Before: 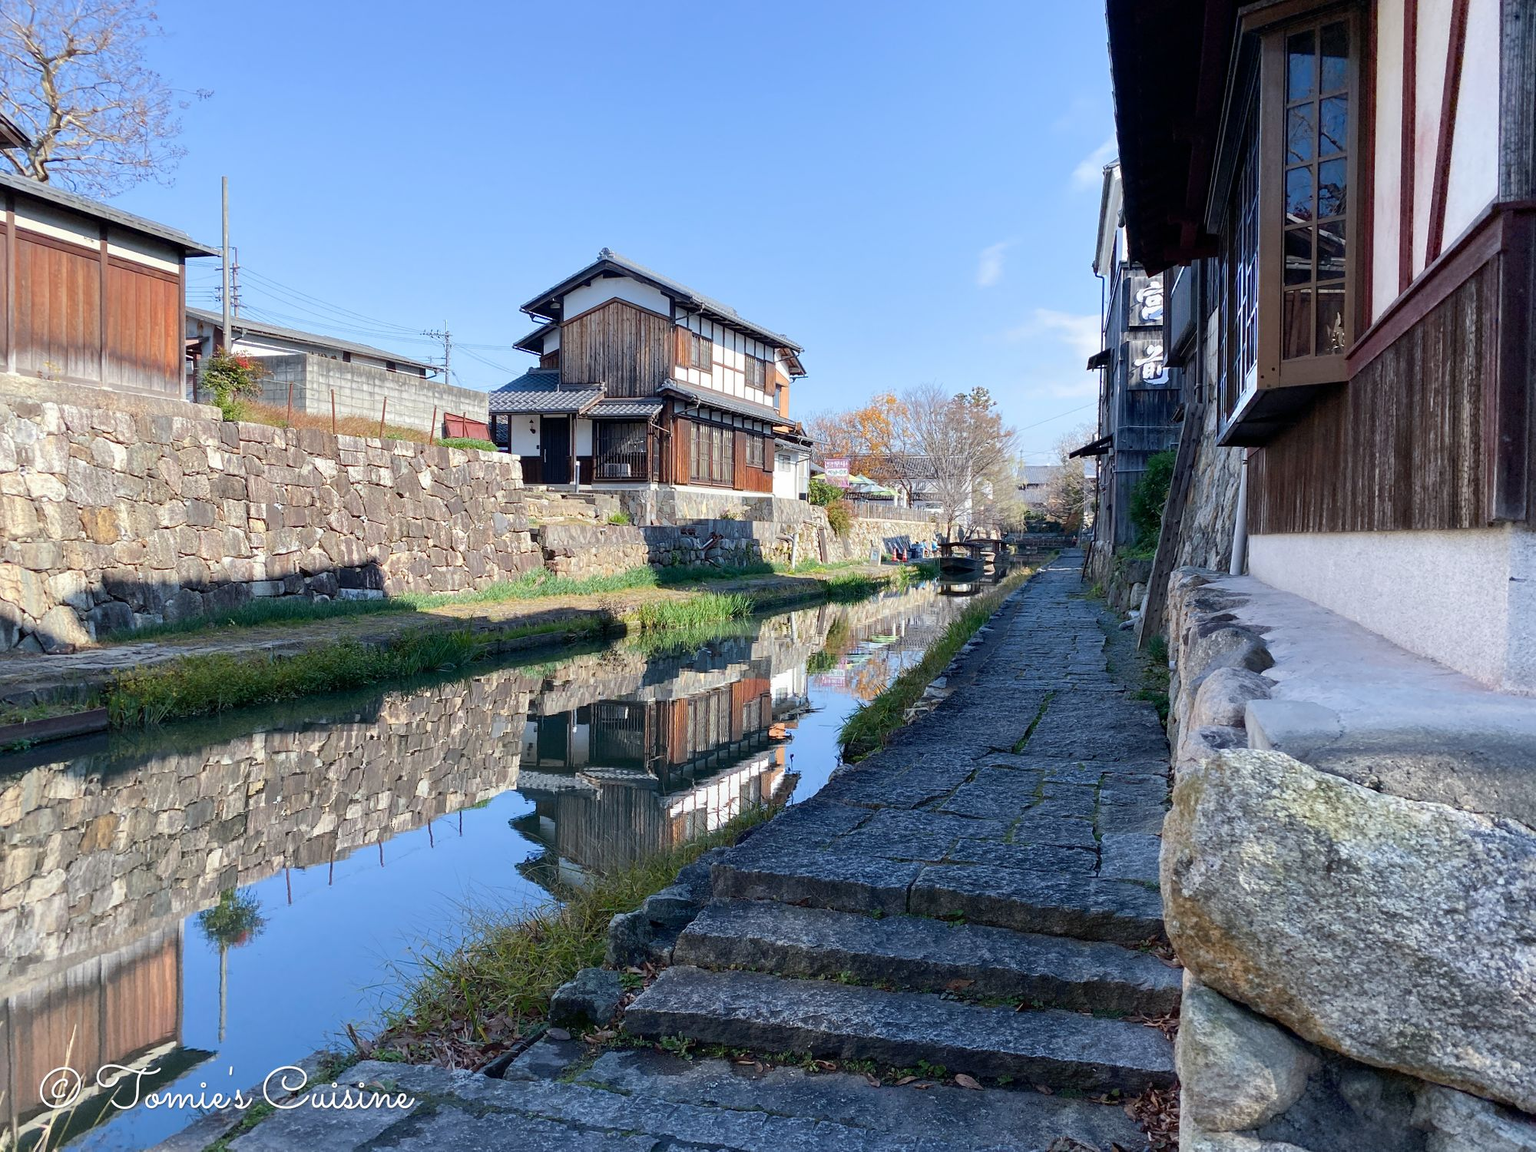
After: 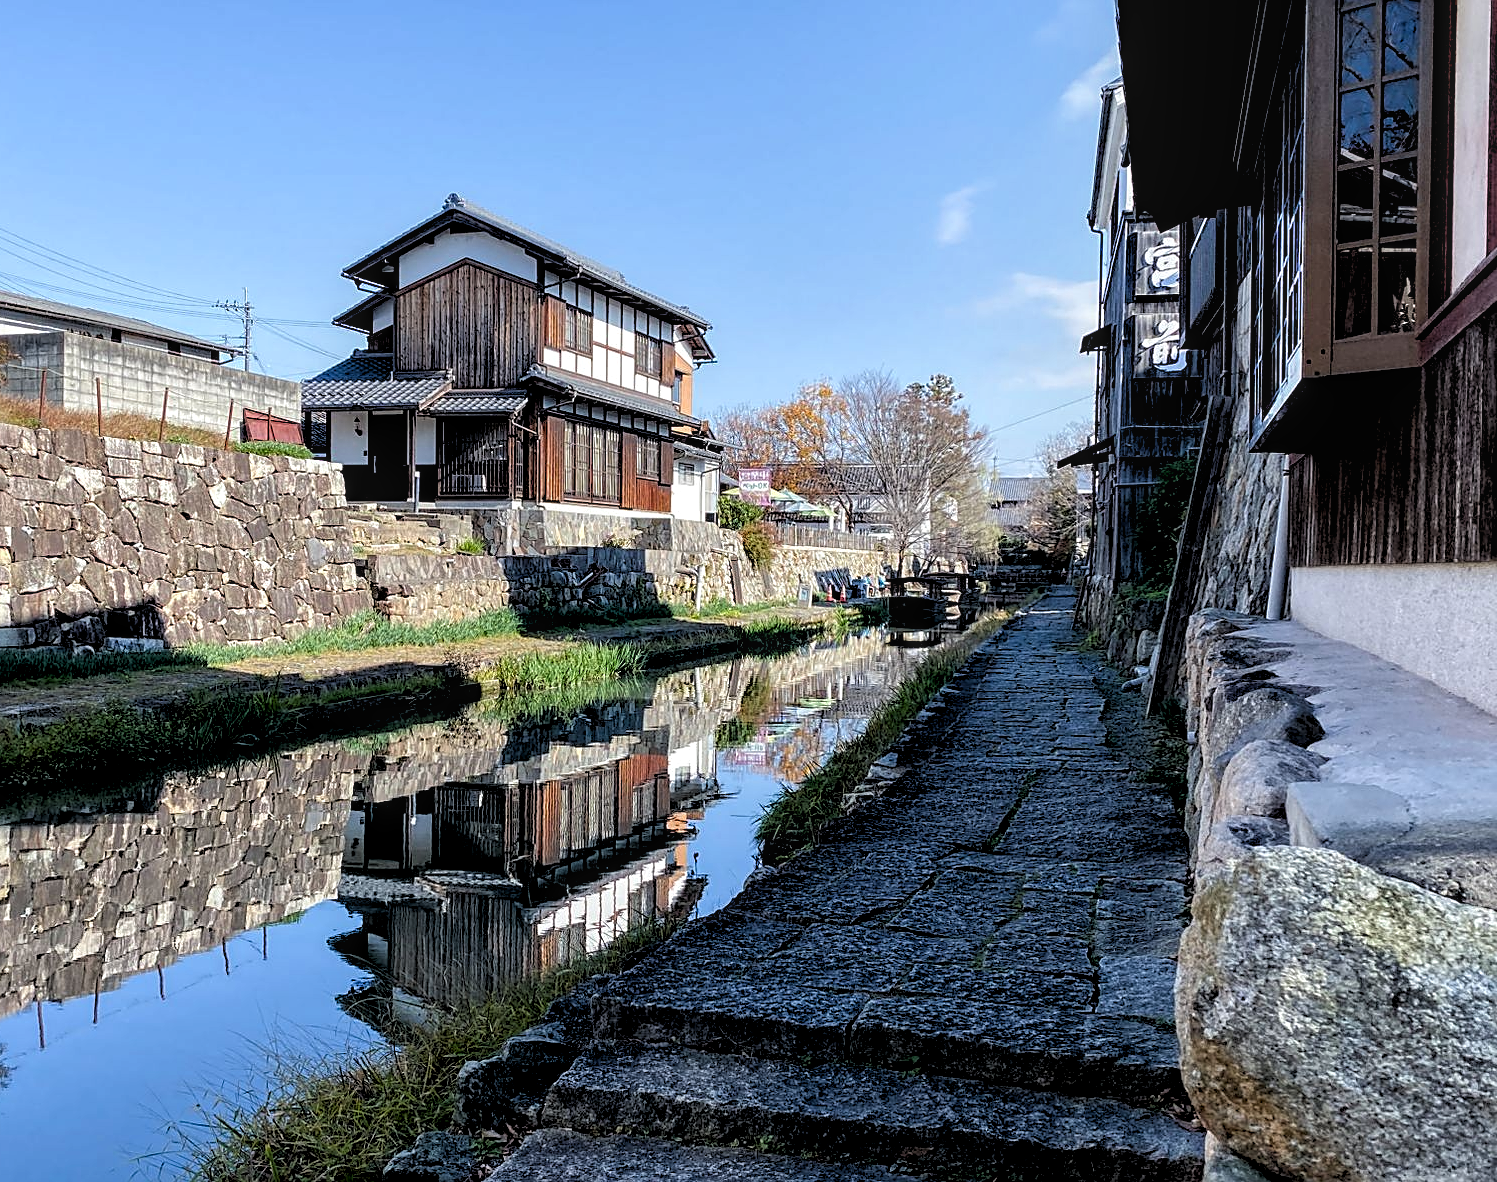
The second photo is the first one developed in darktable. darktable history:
rgb levels: levels [[0.029, 0.461, 0.922], [0, 0.5, 1], [0, 0.5, 1]]
crop: left 16.768%, top 8.653%, right 8.362%, bottom 12.485%
sharpen: on, module defaults
local contrast: on, module defaults
contrast brightness saturation: brightness -0.09
